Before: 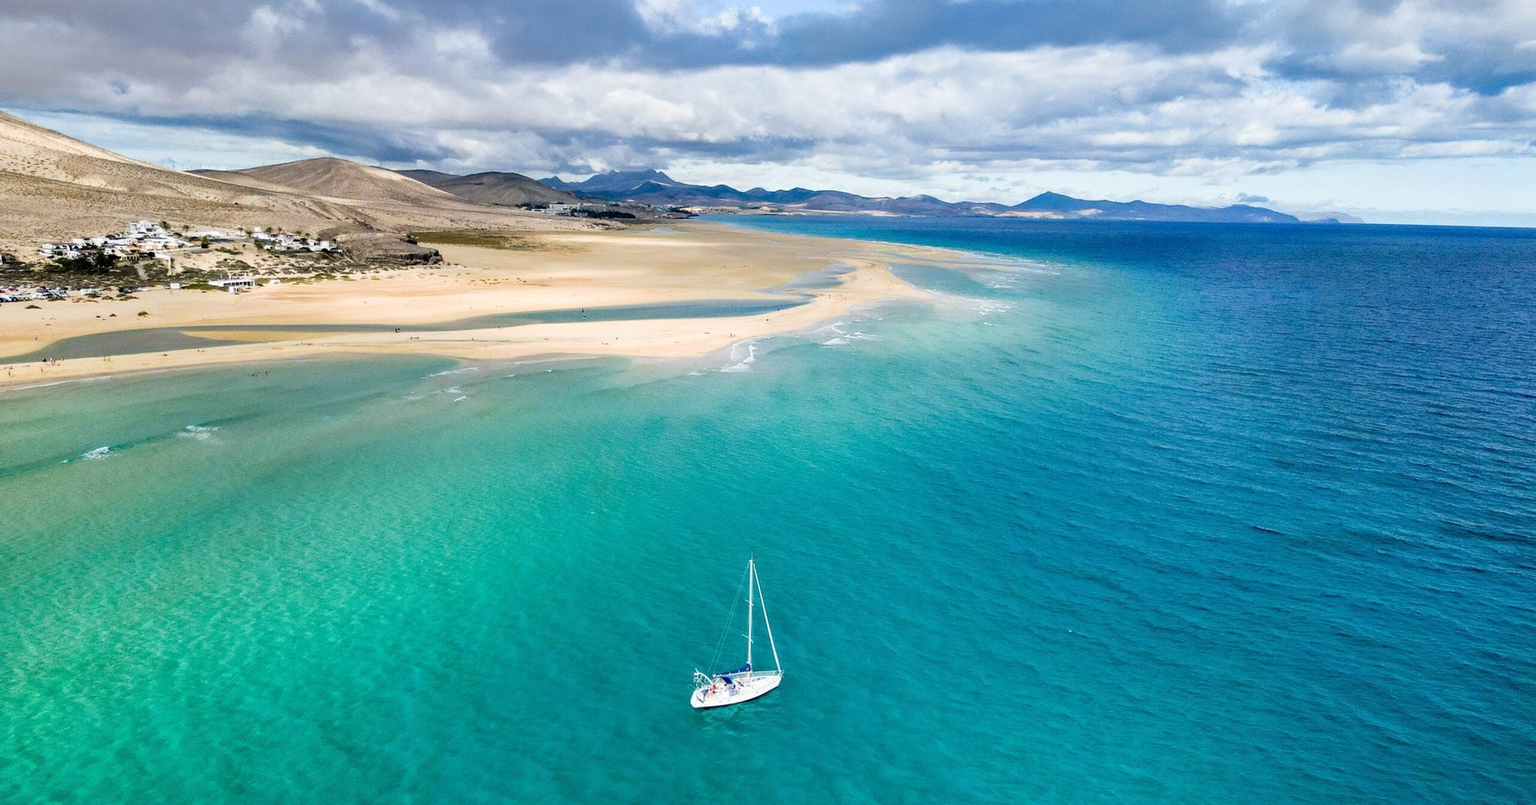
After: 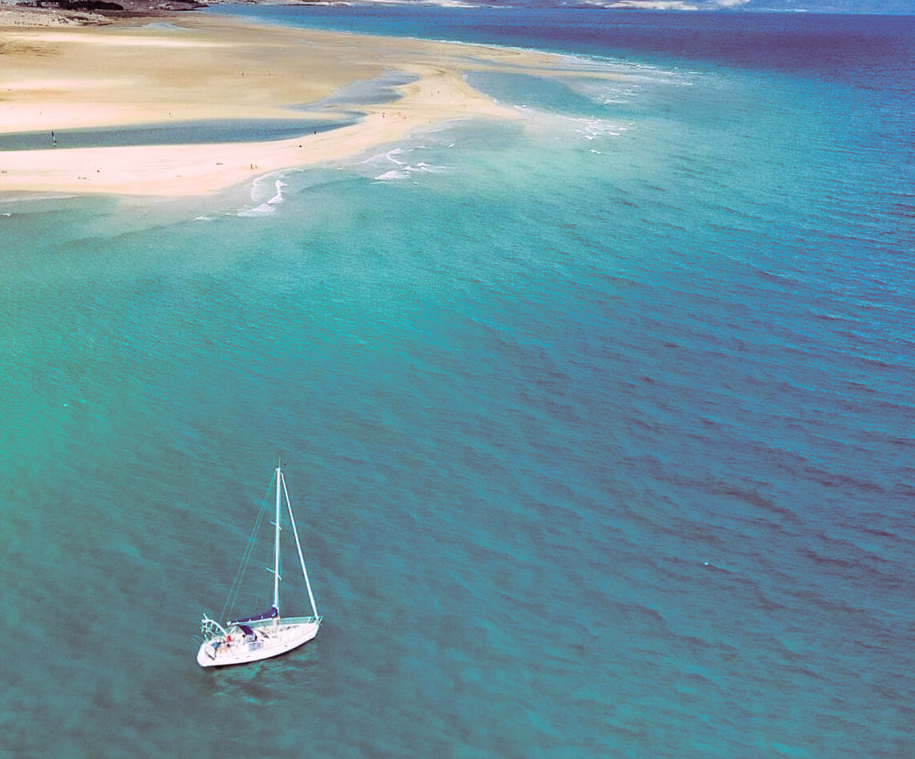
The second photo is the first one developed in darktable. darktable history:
split-toning: highlights › hue 298.8°, highlights › saturation 0.73, compress 41.76%
crop: left 35.432%, top 26.233%, right 20.145%, bottom 3.432%
